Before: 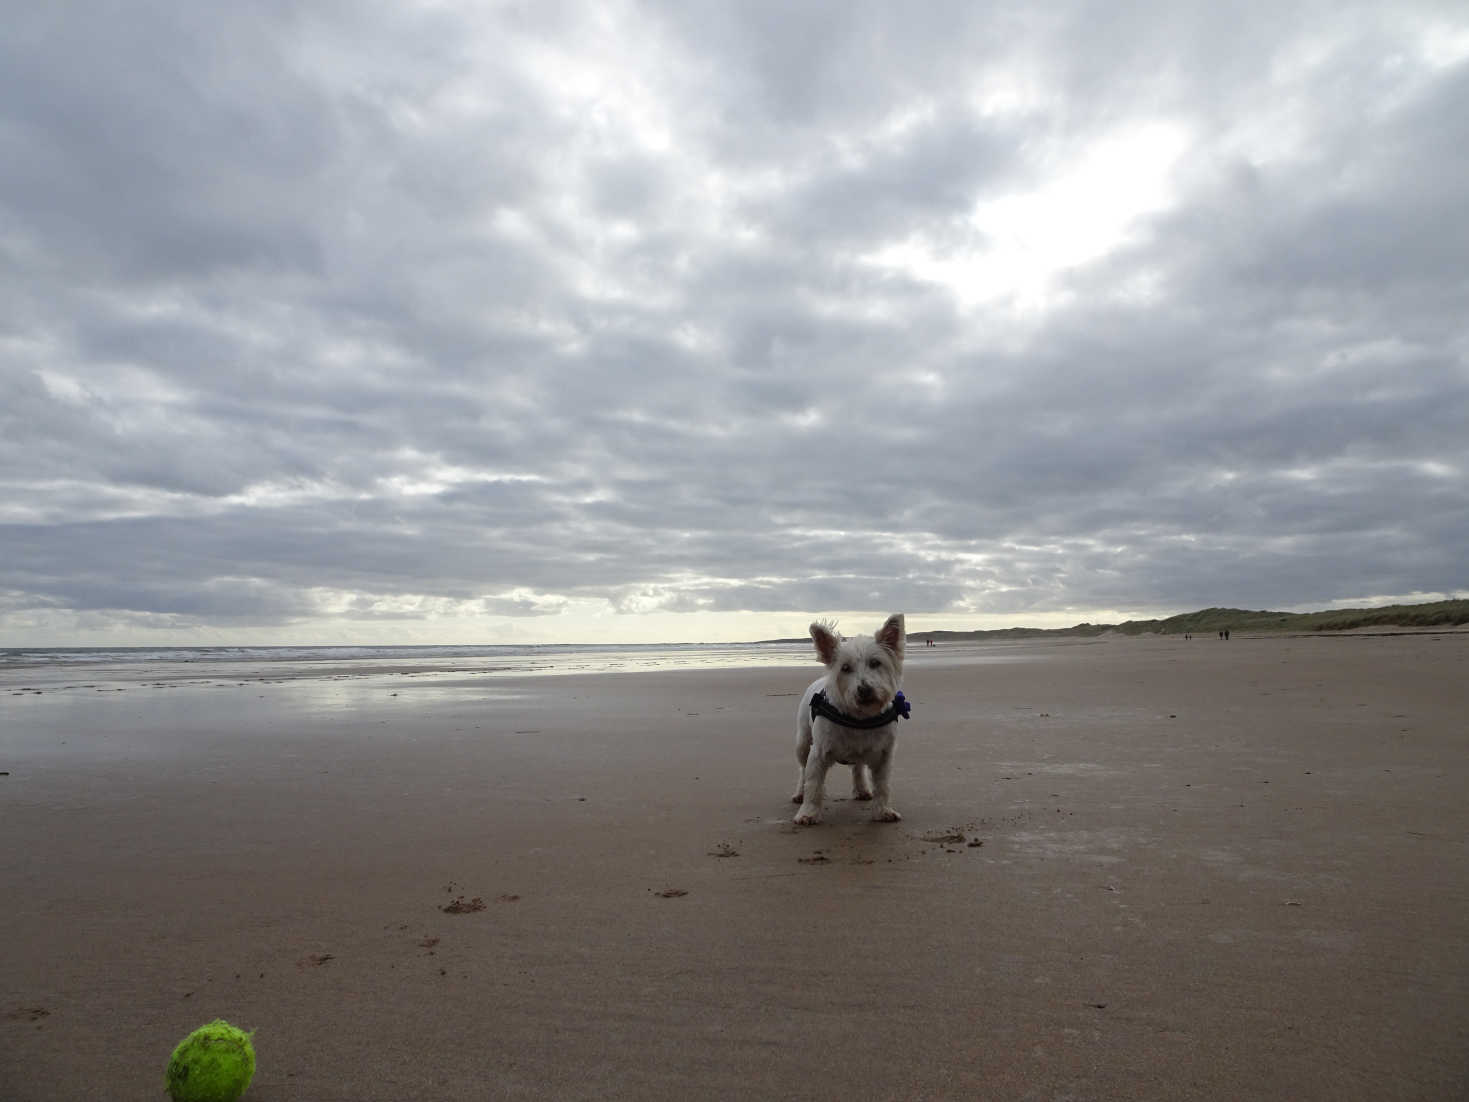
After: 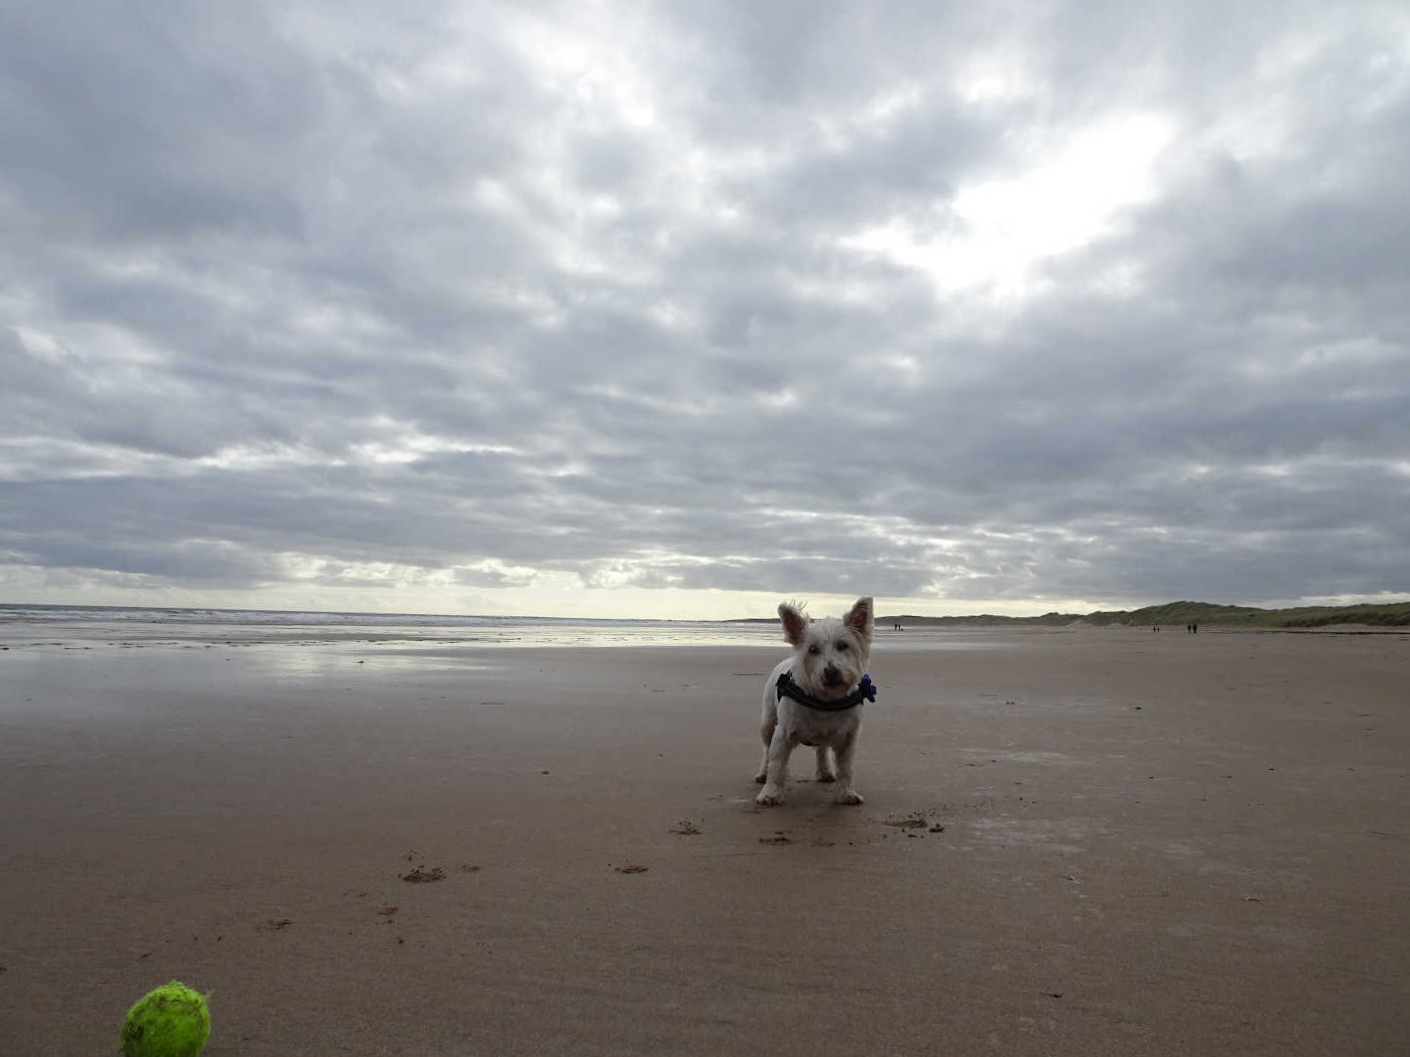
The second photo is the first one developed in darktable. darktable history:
crop and rotate: angle -1.82°
